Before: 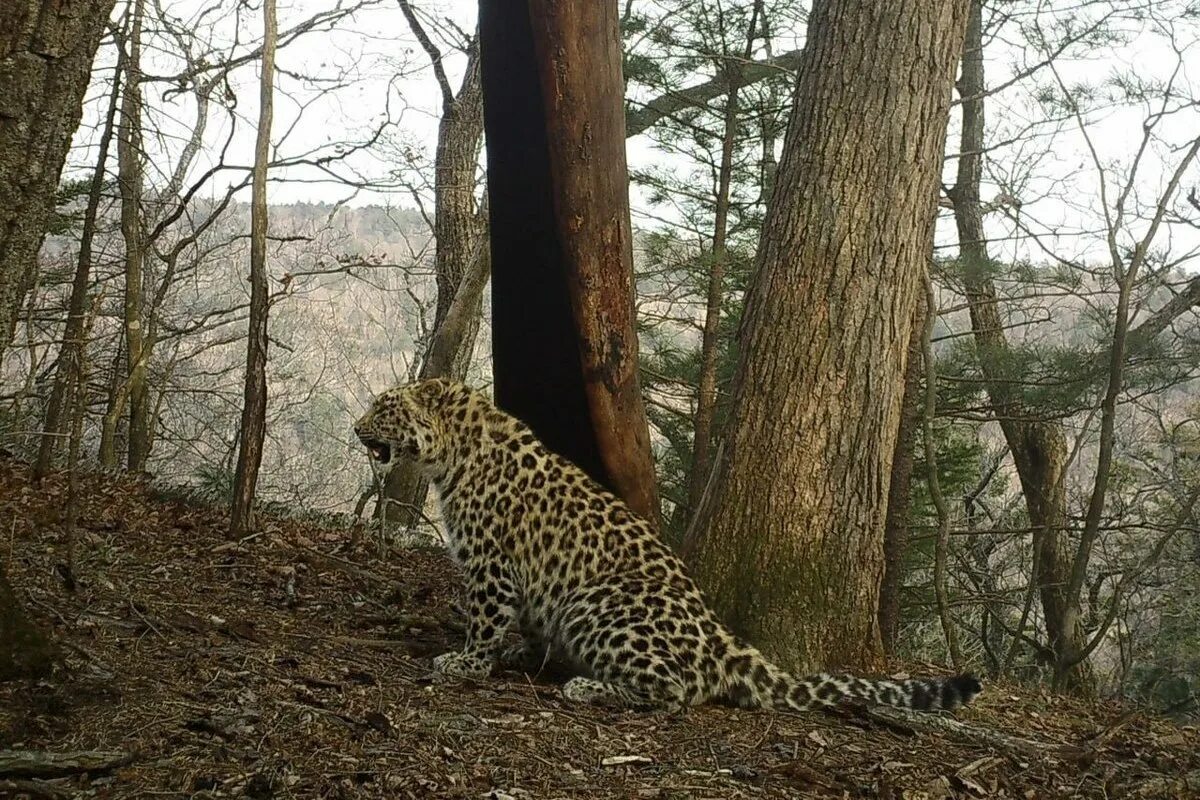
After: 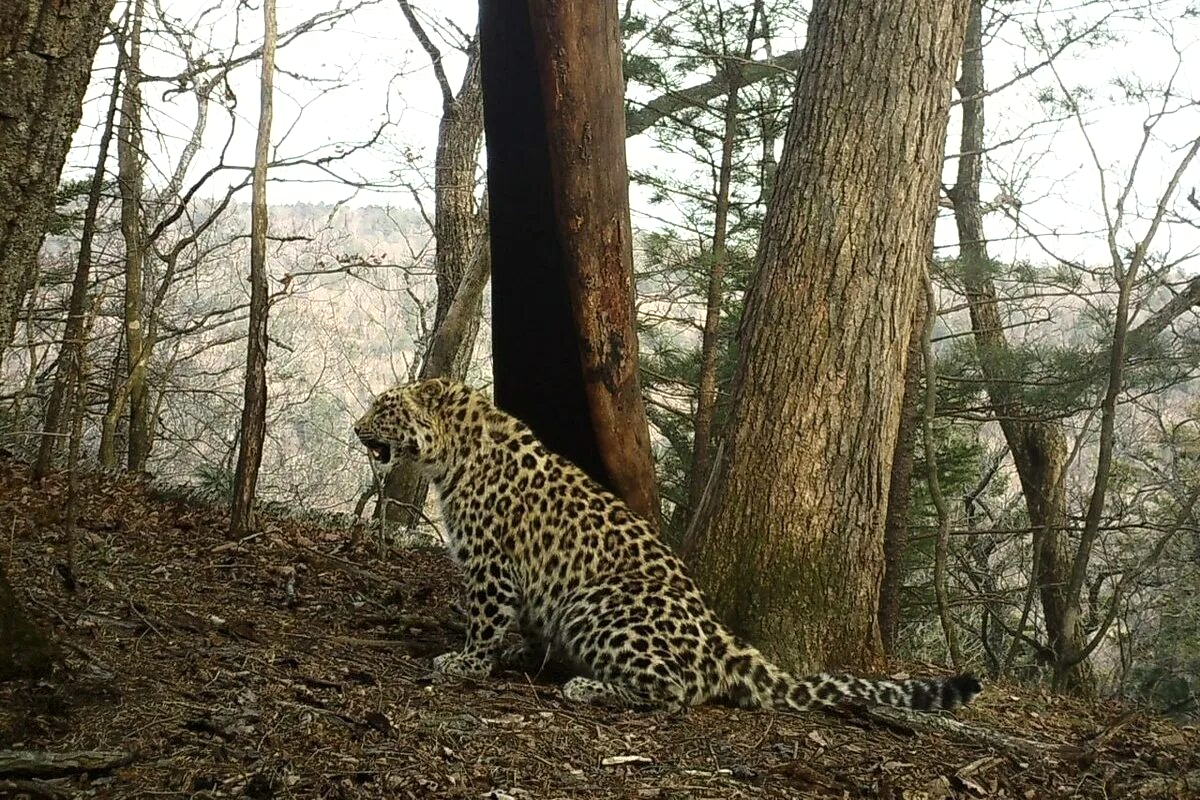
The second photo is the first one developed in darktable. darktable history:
tone equalizer: -8 EV -0.441 EV, -7 EV -0.406 EV, -6 EV -0.338 EV, -5 EV -0.22 EV, -3 EV 0.25 EV, -2 EV 0.345 EV, -1 EV 0.389 EV, +0 EV 0.395 EV
shadows and highlights: shadows 1.66, highlights 40.87
